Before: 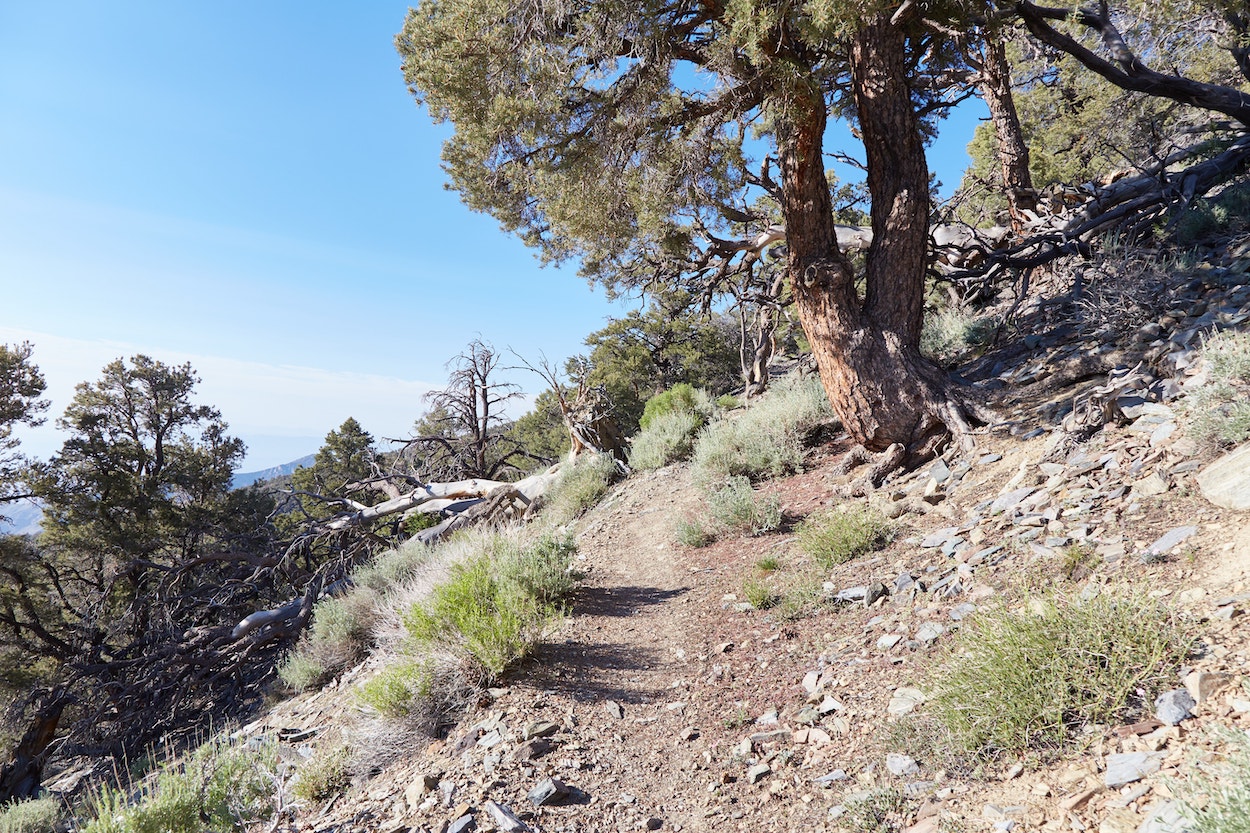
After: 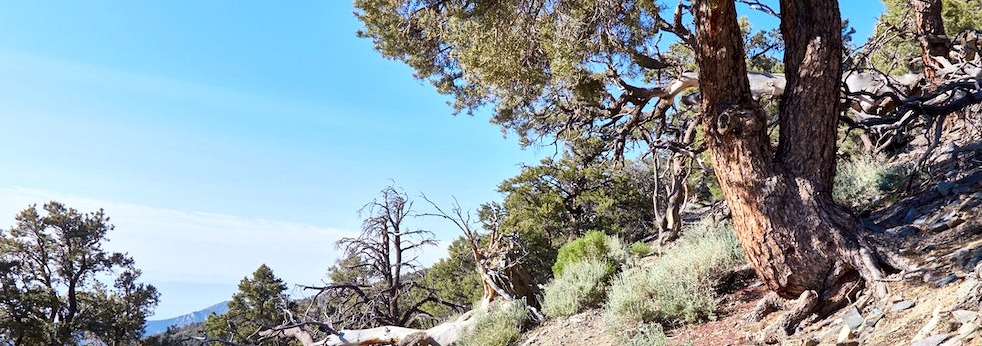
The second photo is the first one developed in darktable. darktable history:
crop: left 7.036%, top 18.398%, right 14.379%, bottom 40.043%
contrast brightness saturation: contrast 0.09, saturation 0.28
local contrast: mode bilateral grid, contrast 20, coarseness 19, detail 163%, midtone range 0.2
